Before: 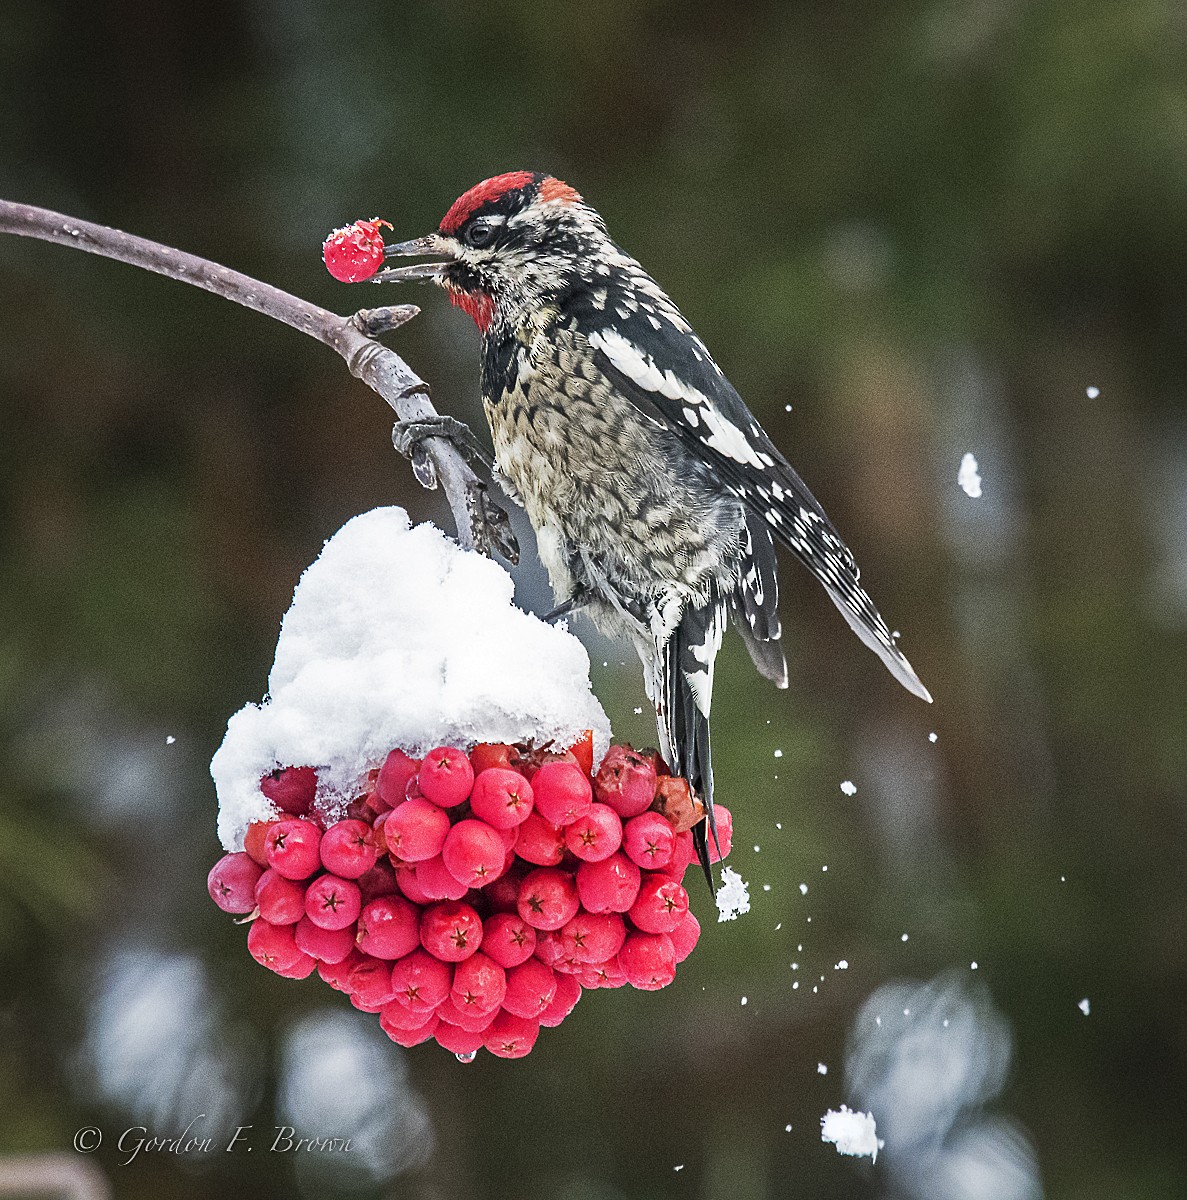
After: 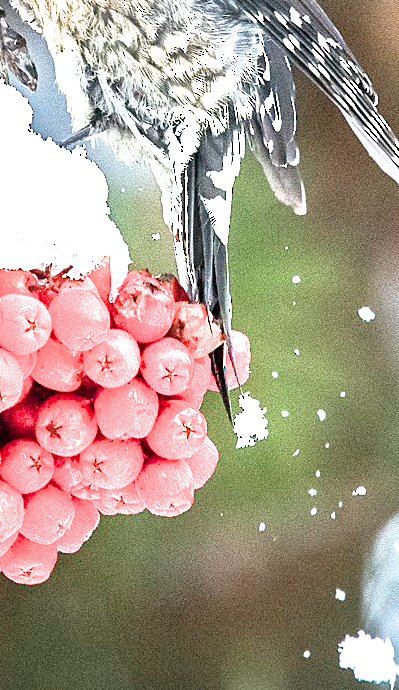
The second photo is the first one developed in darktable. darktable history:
crop: left 40.625%, top 39.518%, right 25.746%, bottom 2.925%
exposure: black level correction 0.001, exposure 1.799 EV, compensate exposure bias true, compensate highlight preservation false
filmic rgb: black relative exposure -11.31 EV, white relative exposure 3.21 EV, hardness 6.7, iterations of high-quality reconstruction 10
